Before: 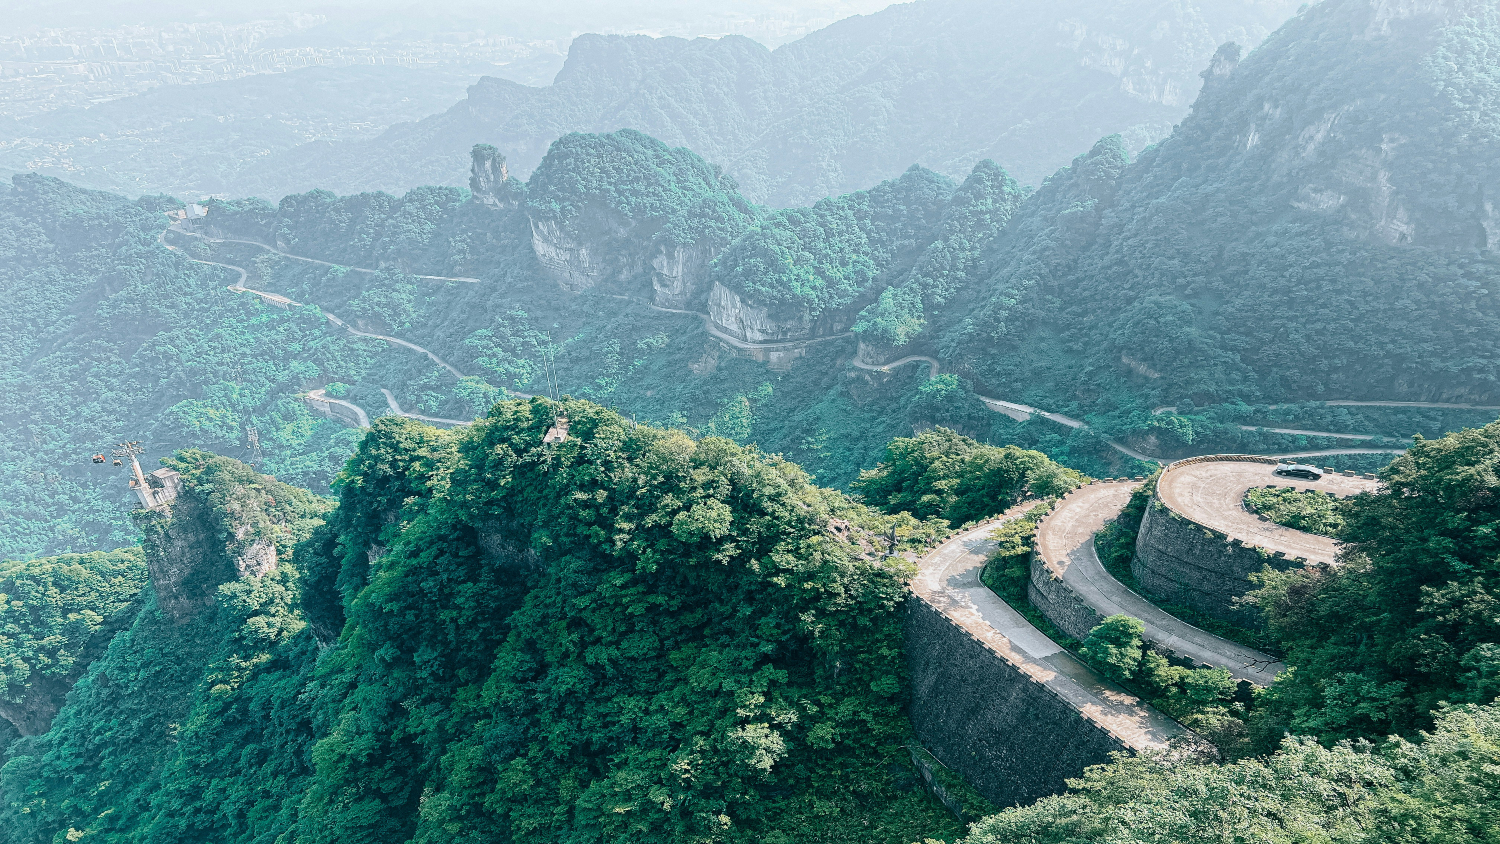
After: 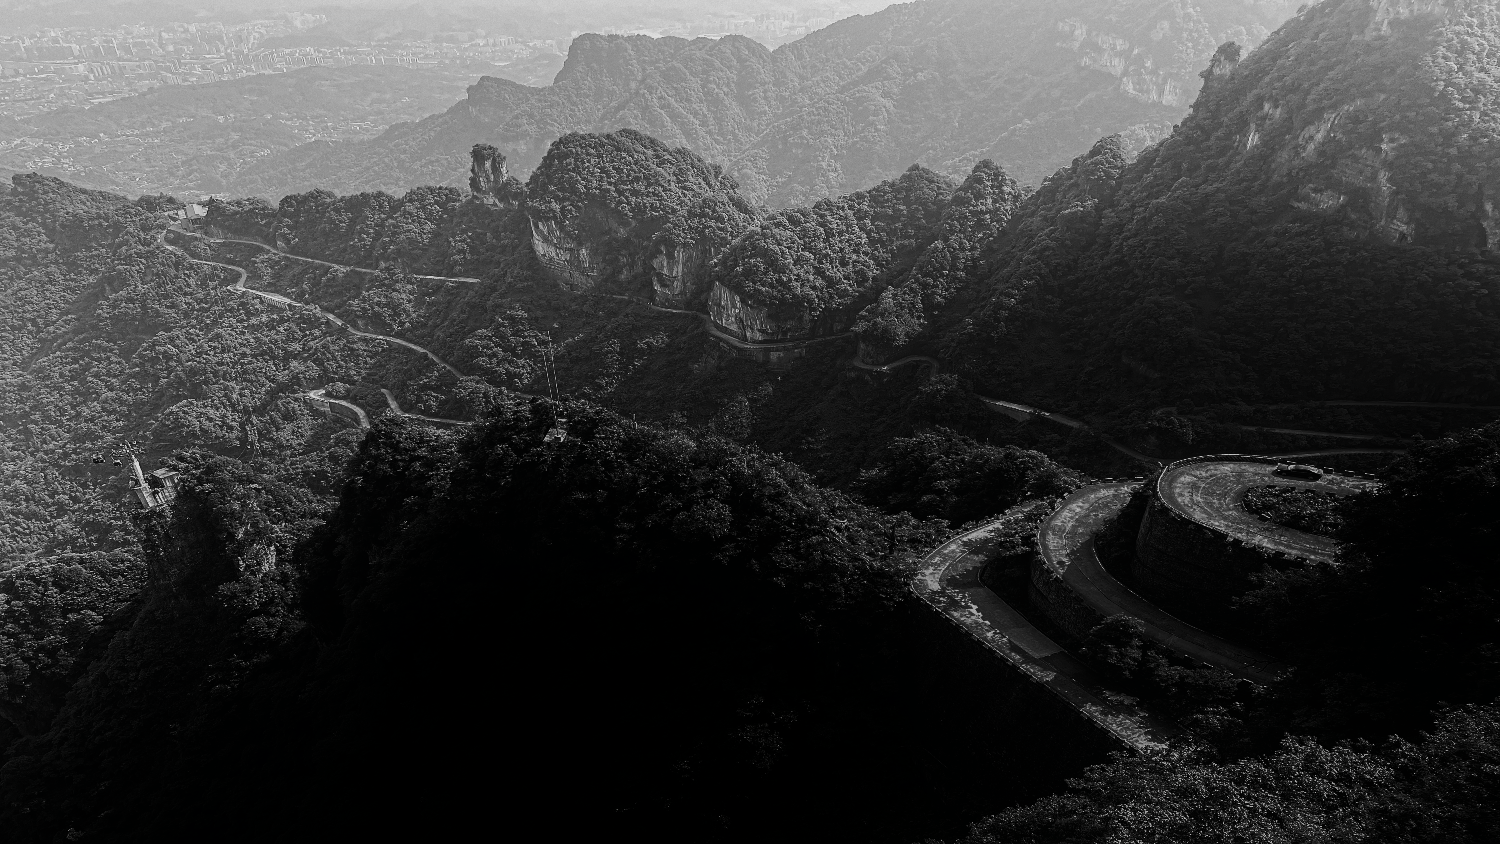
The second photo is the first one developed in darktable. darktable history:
tone curve: curves: ch0 [(0, 0.017) (0.239, 0.277) (0.508, 0.593) (0.826, 0.855) (1, 0.945)]; ch1 [(0, 0) (0.401, 0.42) (0.442, 0.47) (0.492, 0.498) (0.511, 0.504) (0.555, 0.586) (0.681, 0.739) (1, 1)]; ch2 [(0, 0) (0.411, 0.433) (0.5, 0.504) (0.545, 0.574) (1, 1)], color space Lab, linked channels, preserve colors none
exposure: compensate highlight preservation false
contrast brightness saturation: contrast 0.02, brightness -0.992, saturation -0.996
shadows and highlights: shadows -88.08, highlights -37.15, soften with gaussian
